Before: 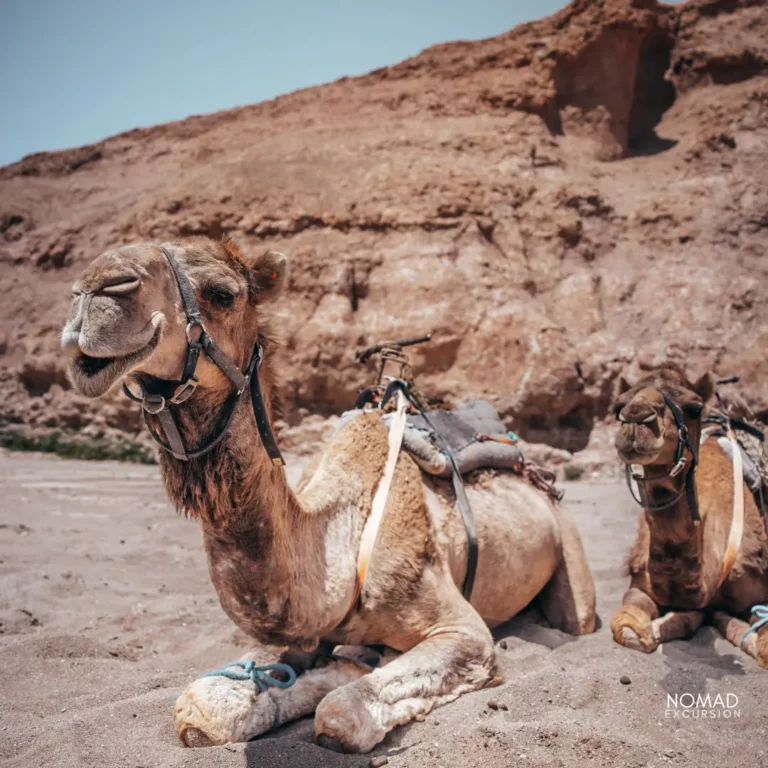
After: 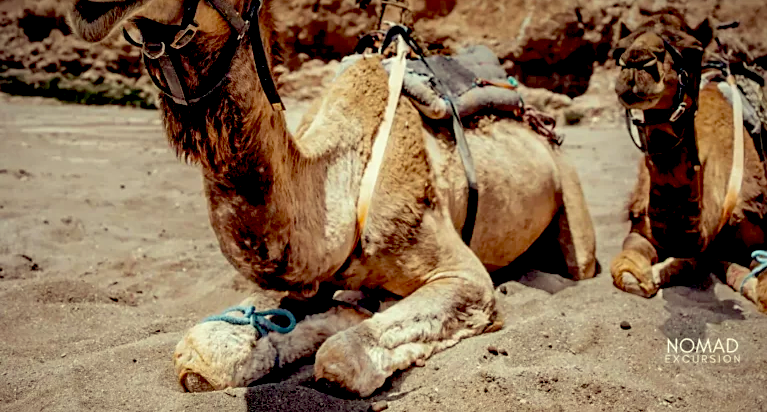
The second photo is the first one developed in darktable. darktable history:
color correction: highlights a* -5.94, highlights b* 11.19
crop and rotate: top 46.237%
exposure: black level correction 0.056, exposure -0.039 EV, compensate highlight preservation false
velvia: on, module defaults
sharpen: amount 0.2
vignetting: fall-off start 97.52%, fall-off radius 100%, brightness -0.574, saturation 0, center (-0.027, 0.404), width/height ratio 1.368, unbound false
